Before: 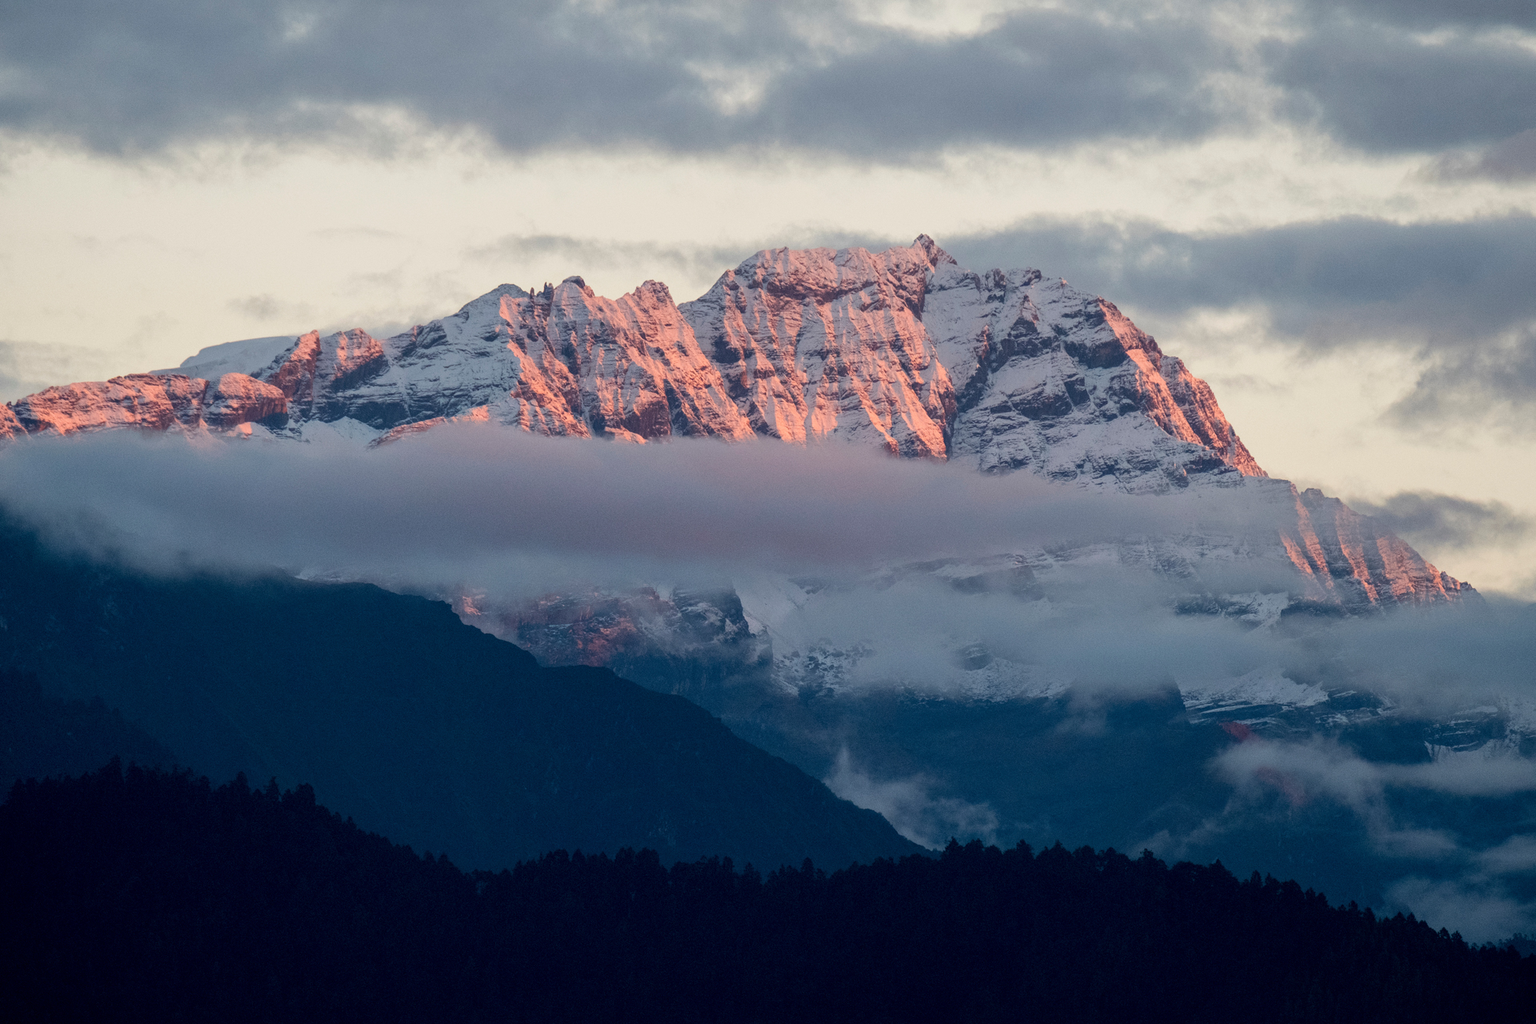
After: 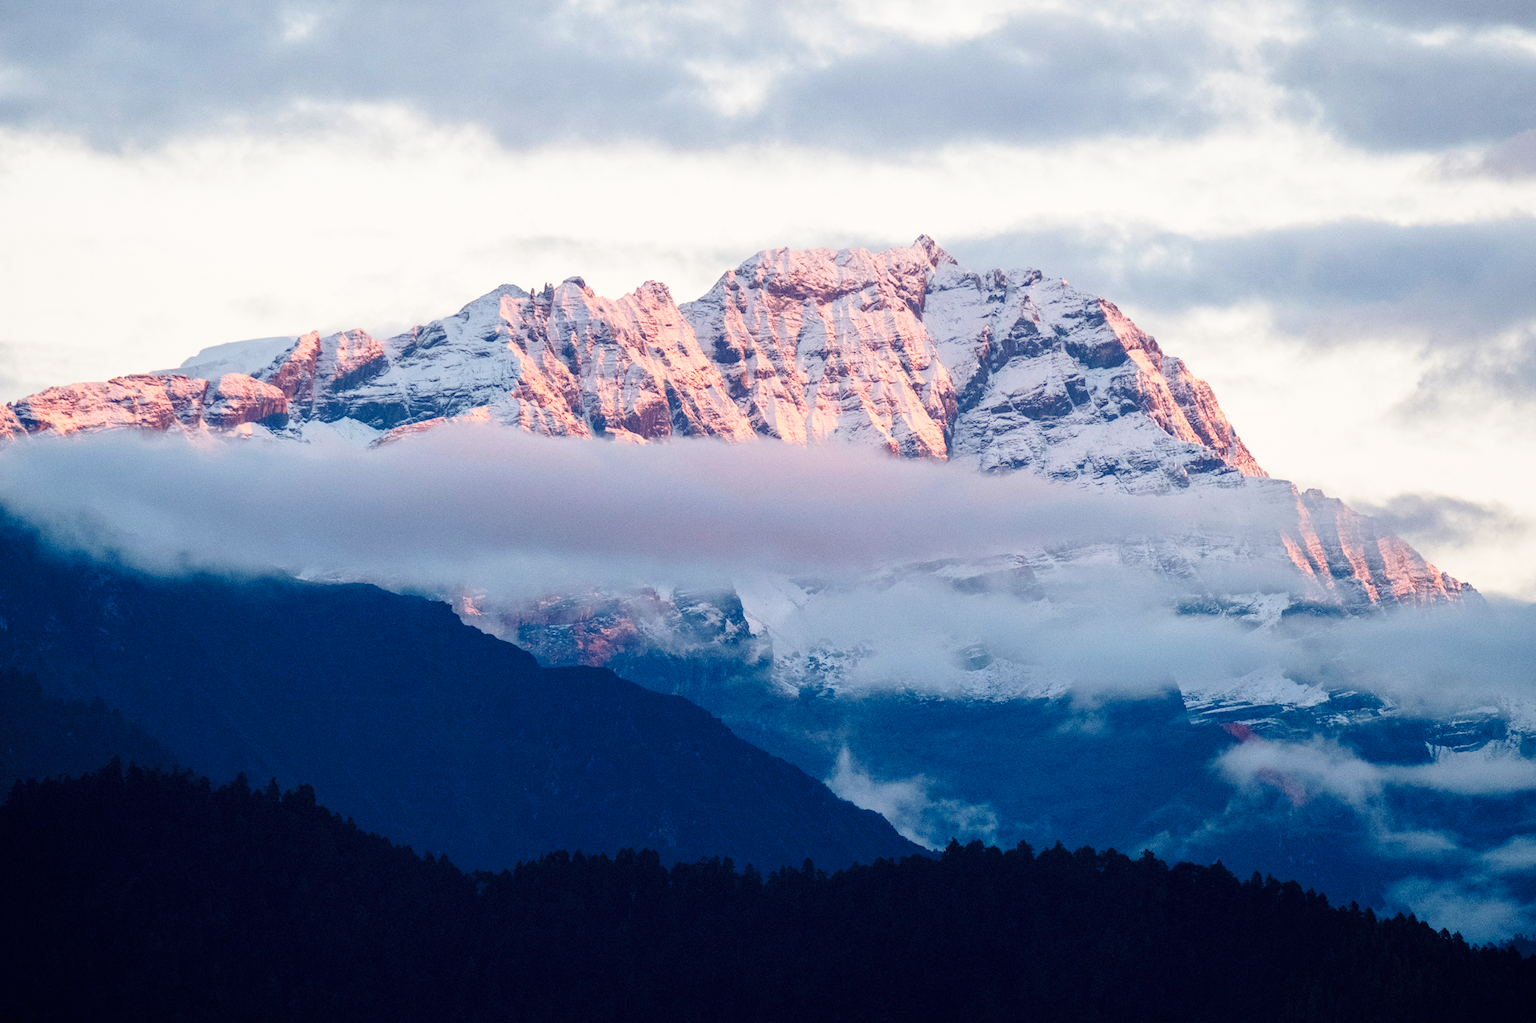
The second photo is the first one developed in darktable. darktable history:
base curve: curves: ch0 [(0, 0) (0.028, 0.03) (0.121, 0.232) (0.46, 0.748) (0.859, 0.968) (1, 1)], preserve colors none
exposure: black level correction 0, exposure 0.2 EV, compensate exposure bias true, compensate highlight preservation false
white balance: red 1.004, blue 1.024
